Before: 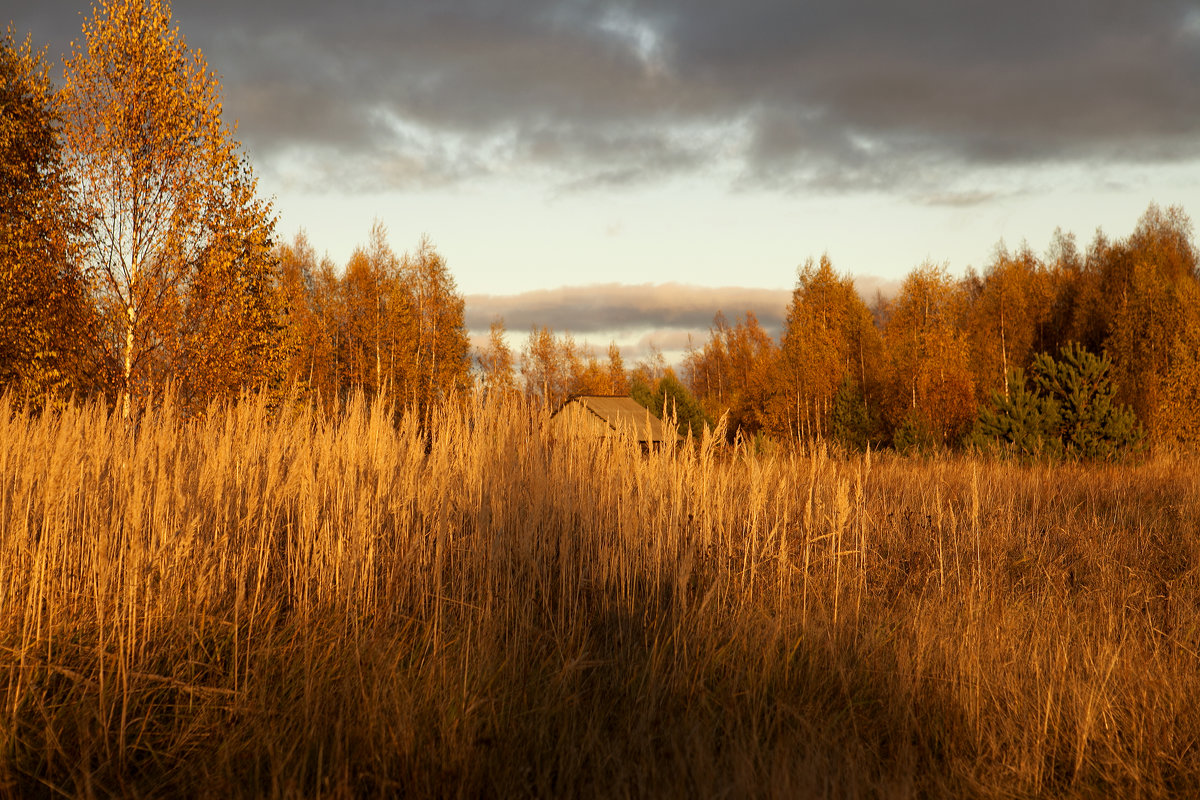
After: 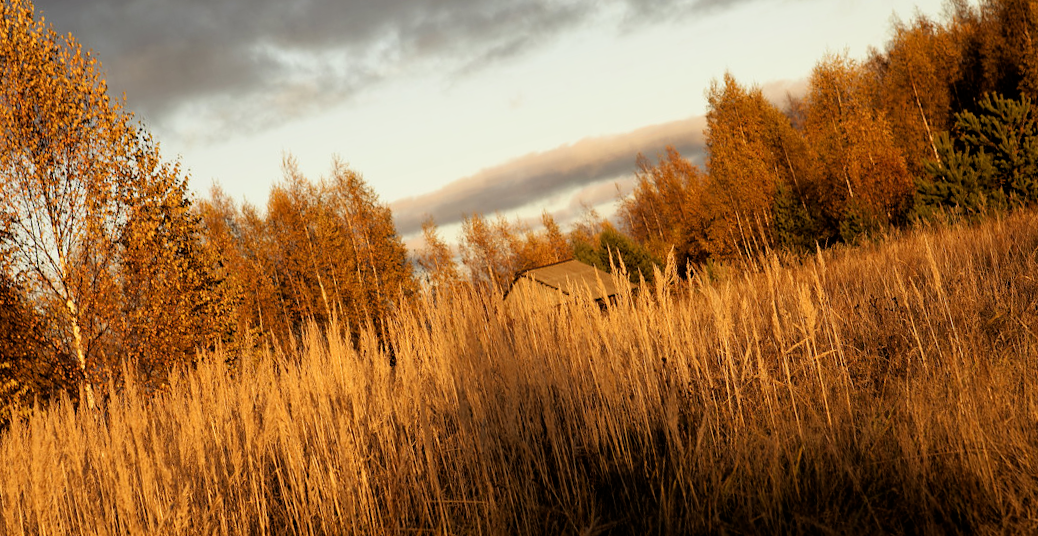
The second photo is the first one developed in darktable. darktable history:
filmic rgb: black relative exposure -4.93 EV, white relative exposure 2.84 EV, hardness 3.72
crop and rotate: right 5.167%
rotate and perspective: rotation -14.8°, crop left 0.1, crop right 0.903, crop top 0.25, crop bottom 0.748
